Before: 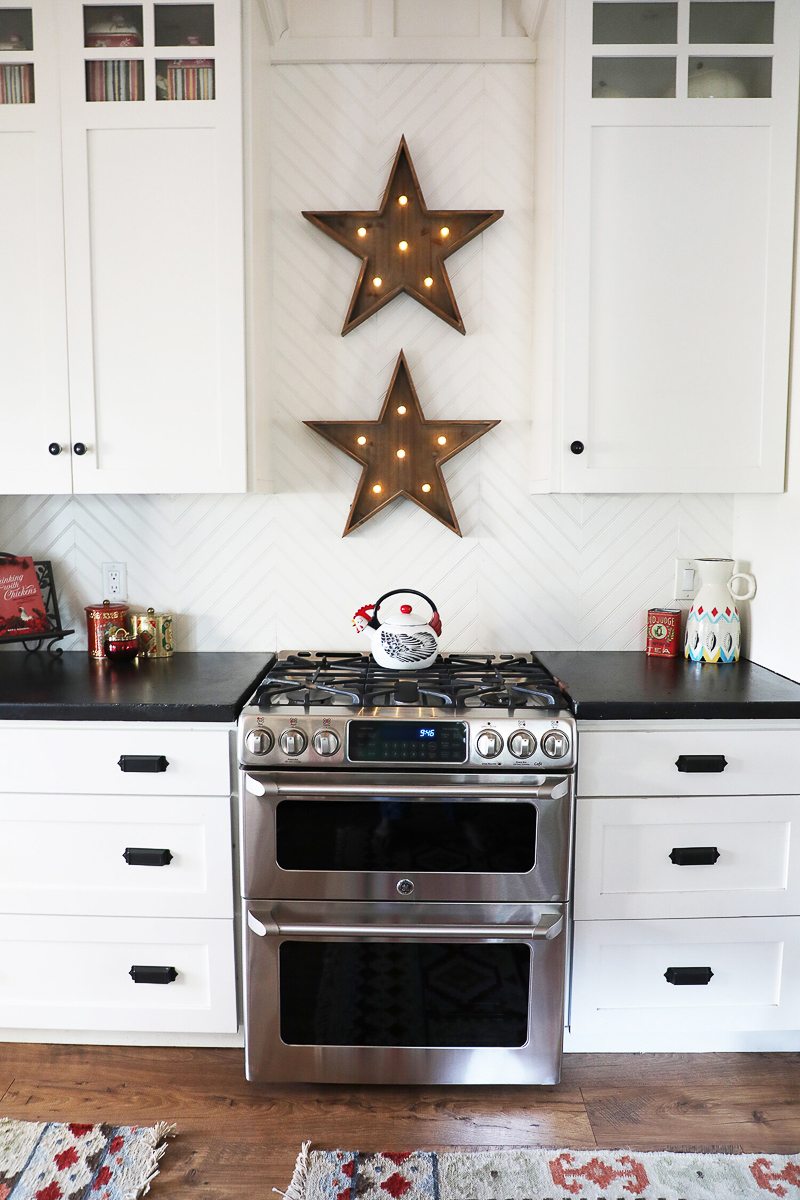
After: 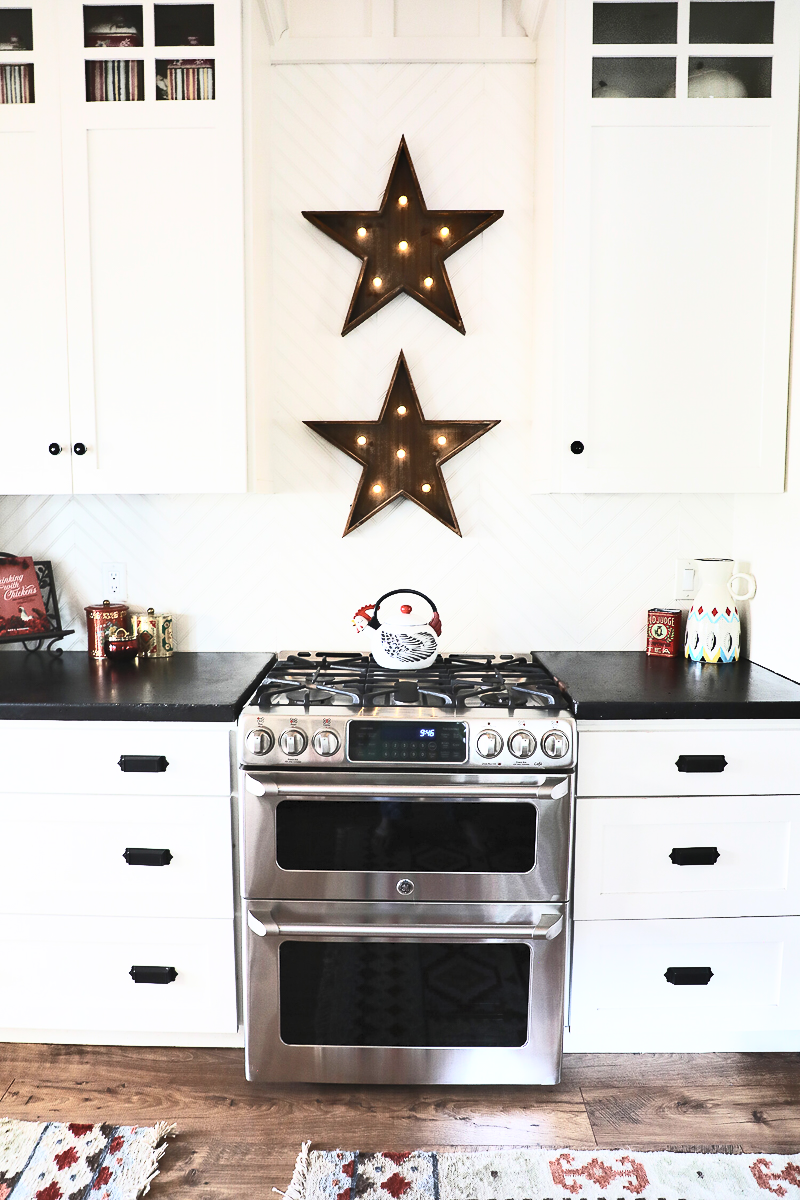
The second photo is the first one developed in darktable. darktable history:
shadows and highlights: low approximation 0.01, soften with gaussian
contrast brightness saturation: contrast 0.437, brightness 0.562, saturation -0.189
